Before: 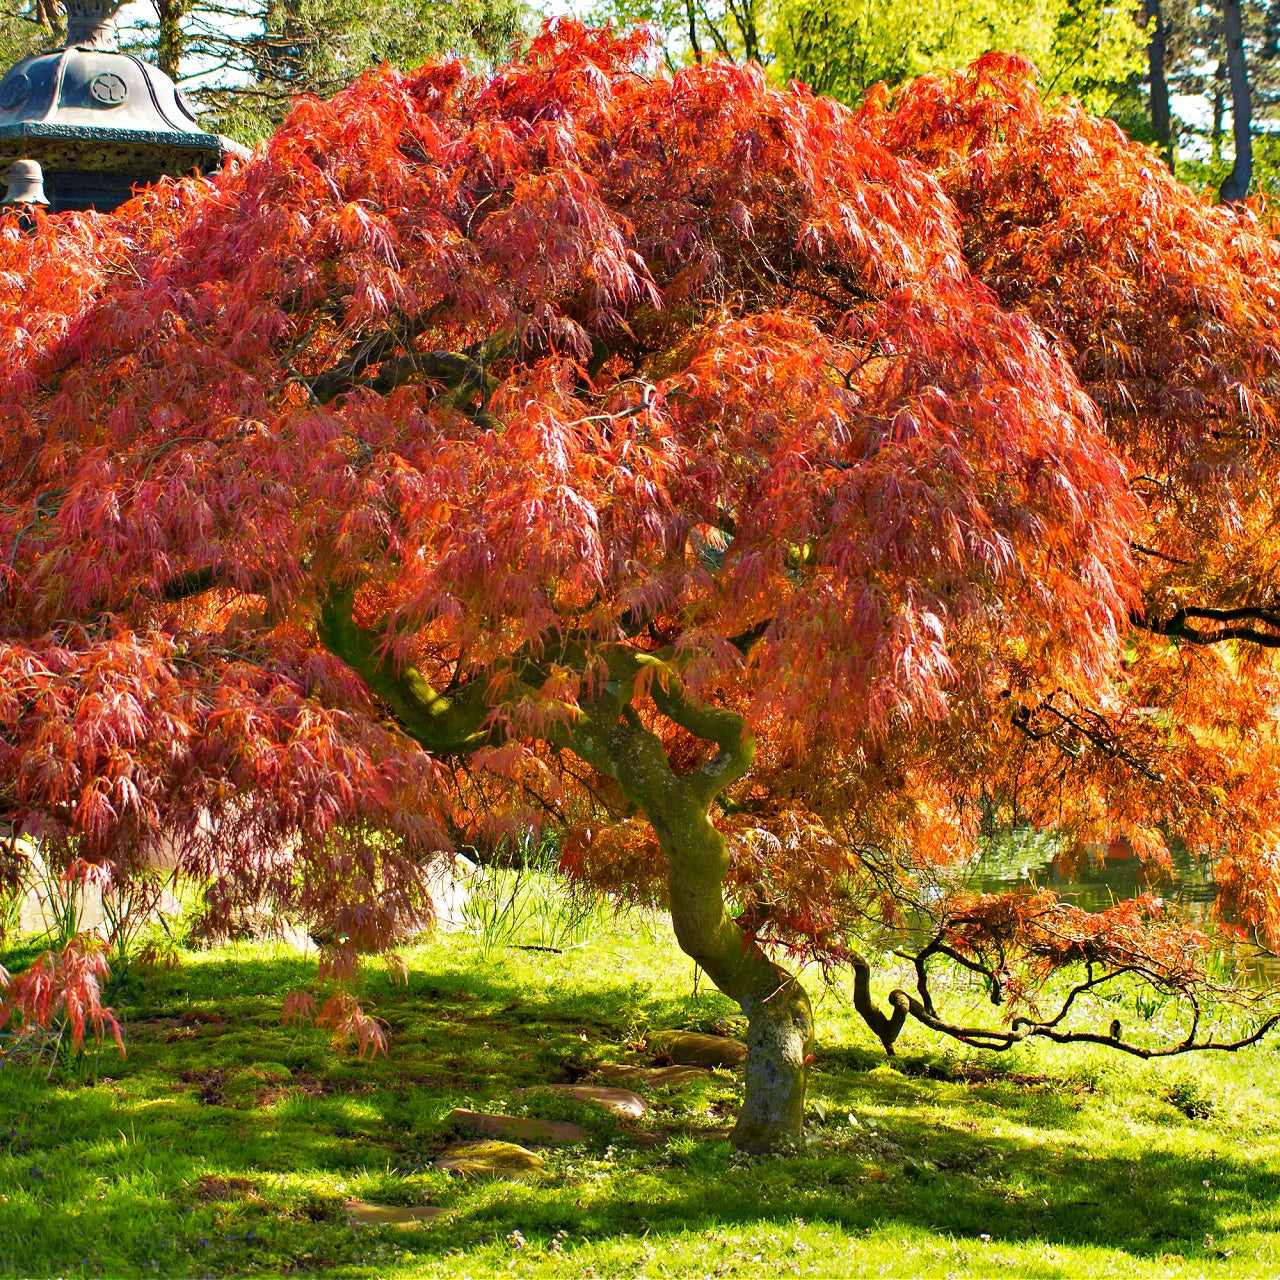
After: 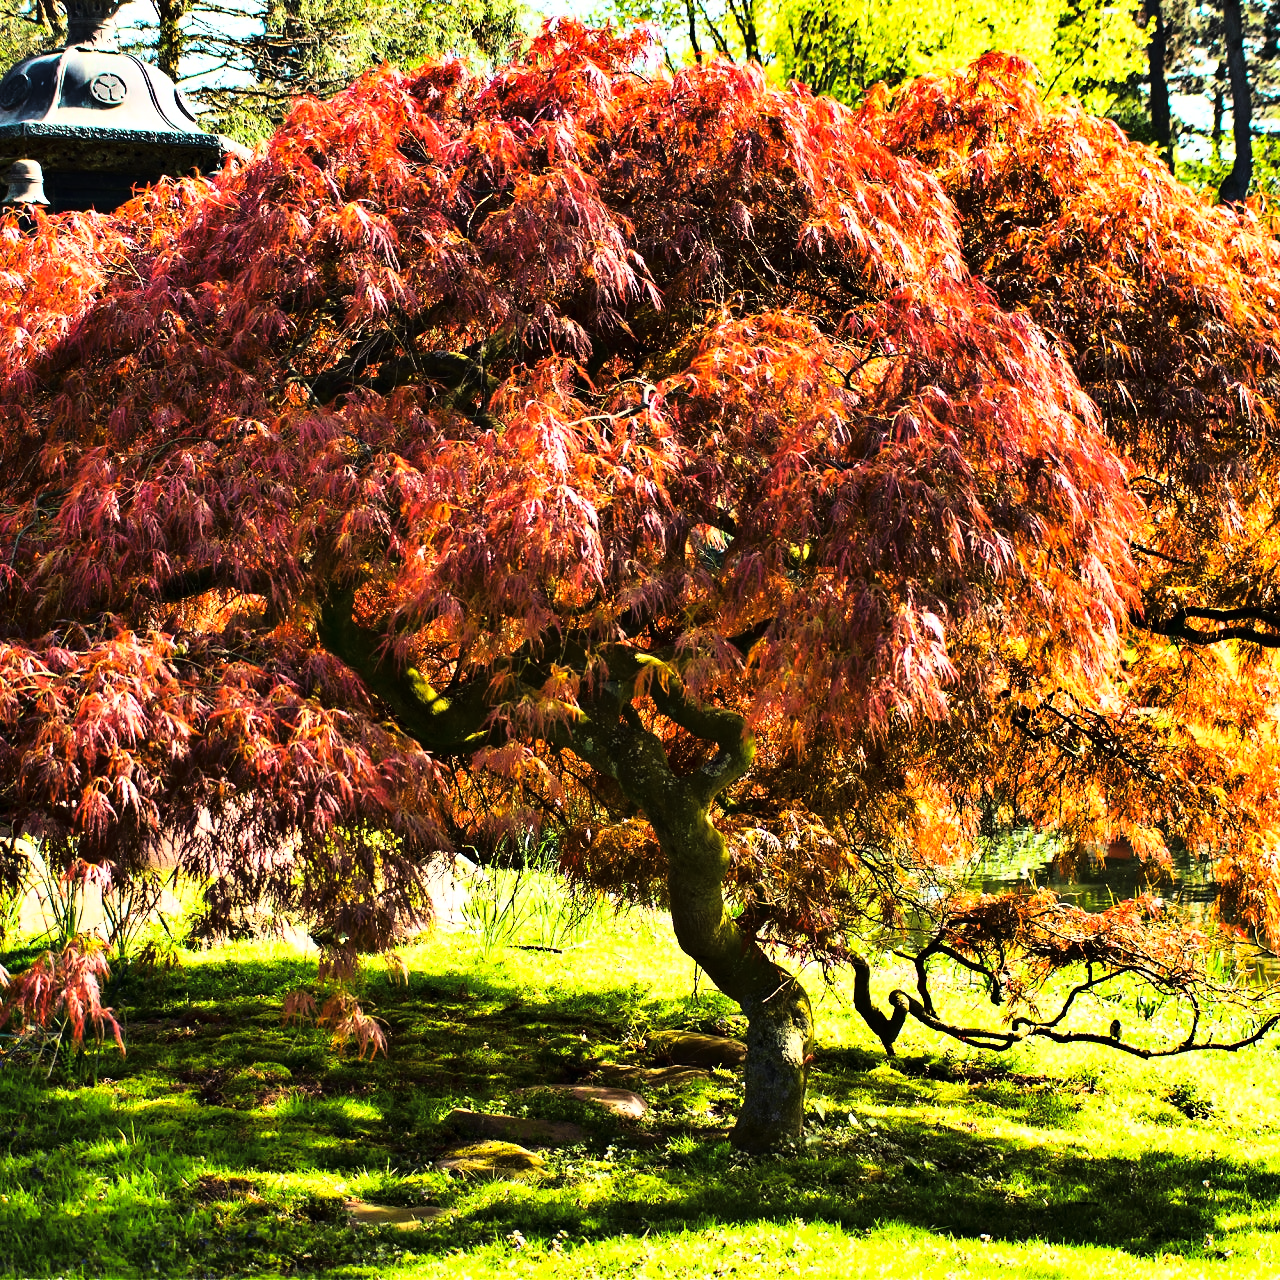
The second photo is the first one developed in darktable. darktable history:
tone curve: curves: ch0 [(0, 0) (0.003, 0.003) (0.011, 0.006) (0.025, 0.01) (0.044, 0.015) (0.069, 0.02) (0.1, 0.027) (0.136, 0.036) (0.177, 0.05) (0.224, 0.07) (0.277, 0.12) (0.335, 0.208) (0.399, 0.334) (0.468, 0.473) (0.543, 0.636) (0.623, 0.795) (0.709, 0.907) (0.801, 0.97) (0.898, 0.989) (1, 1)], color space Lab, linked channels, preserve colors none
